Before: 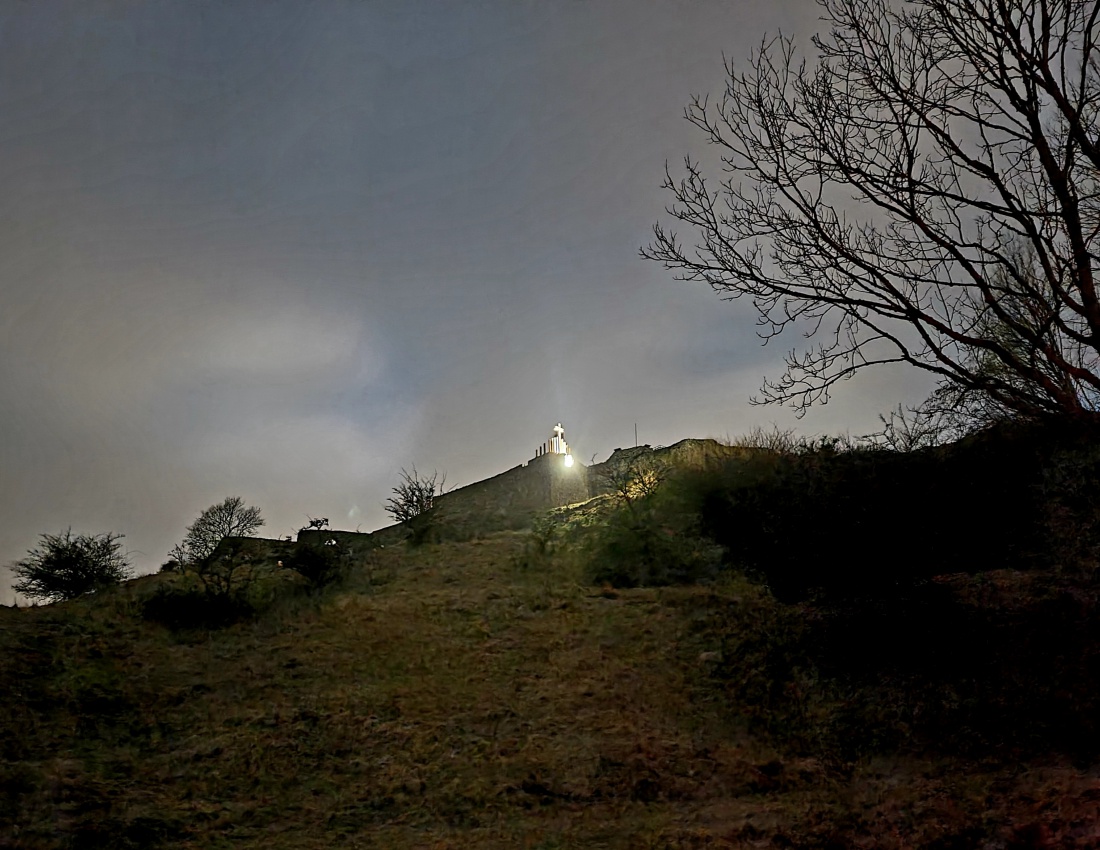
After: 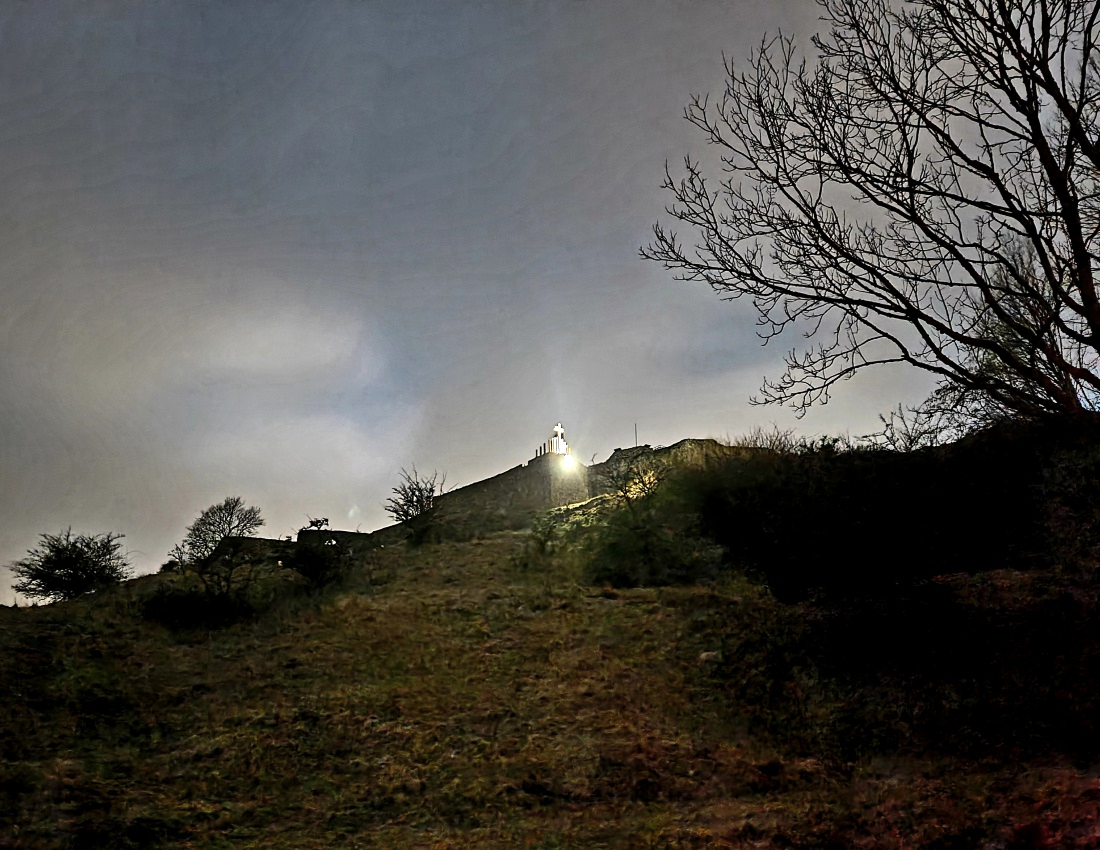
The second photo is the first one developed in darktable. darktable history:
tone equalizer: -8 EV -0.753 EV, -7 EV -0.705 EV, -6 EV -0.588 EV, -5 EV -0.362 EV, -3 EV 0.404 EV, -2 EV 0.6 EV, -1 EV 0.682 EV, +0 EV 0.745 EV, edges refinement/feathering 500, mask exposure compensation -1.57 EV, preserve details no
shadows and highlights: shadows color adjustment 97.68%, soften with gaussian
